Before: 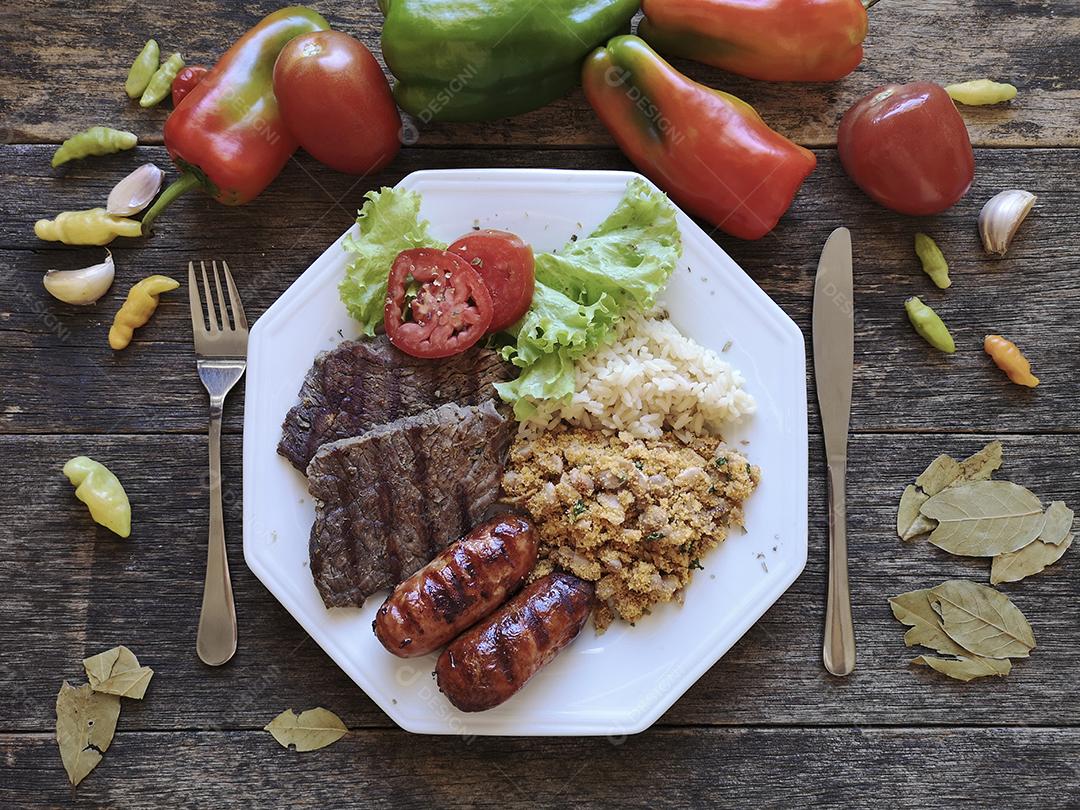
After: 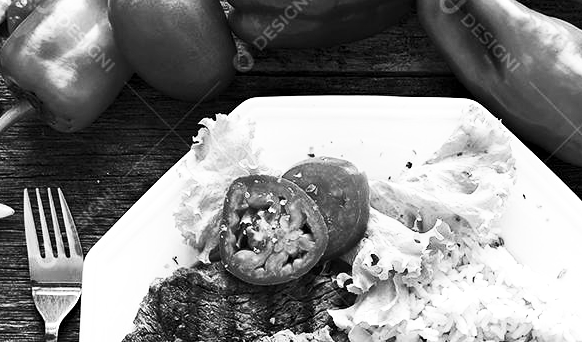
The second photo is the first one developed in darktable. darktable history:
haze removal: compatibility mode true, adaptive false
crop: left 15.306%, top 9.065%, right 30.789%, bottom 48.638%
white balance: red 0.925, blue 1.046
monochrome: on, module defaults
contrast brightness saturation: contrast 0.19, brightness -0.11, saturation 0.21
local contrast: highlights 100%, shadows 100%, detail 120%, midtone range 0.2
base curve: curves: ch0 [(0, 0) (0.495, 0.917) (1, 1)], preserve colors none
